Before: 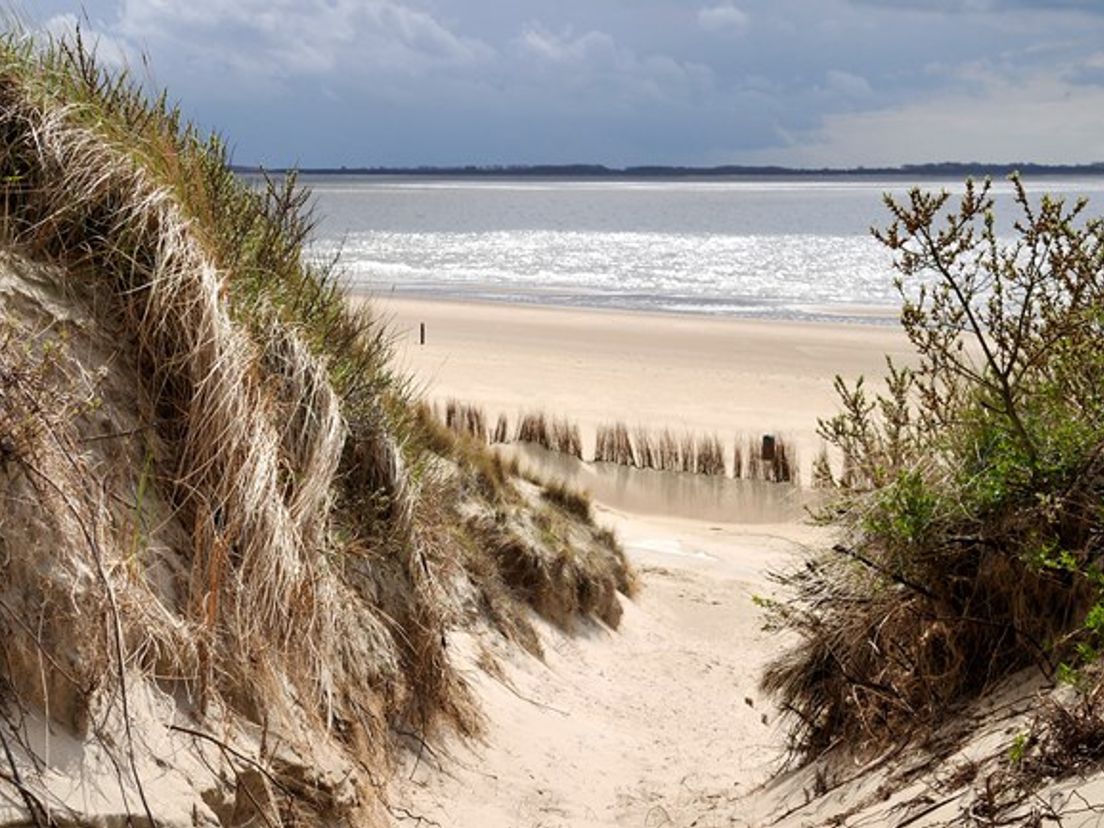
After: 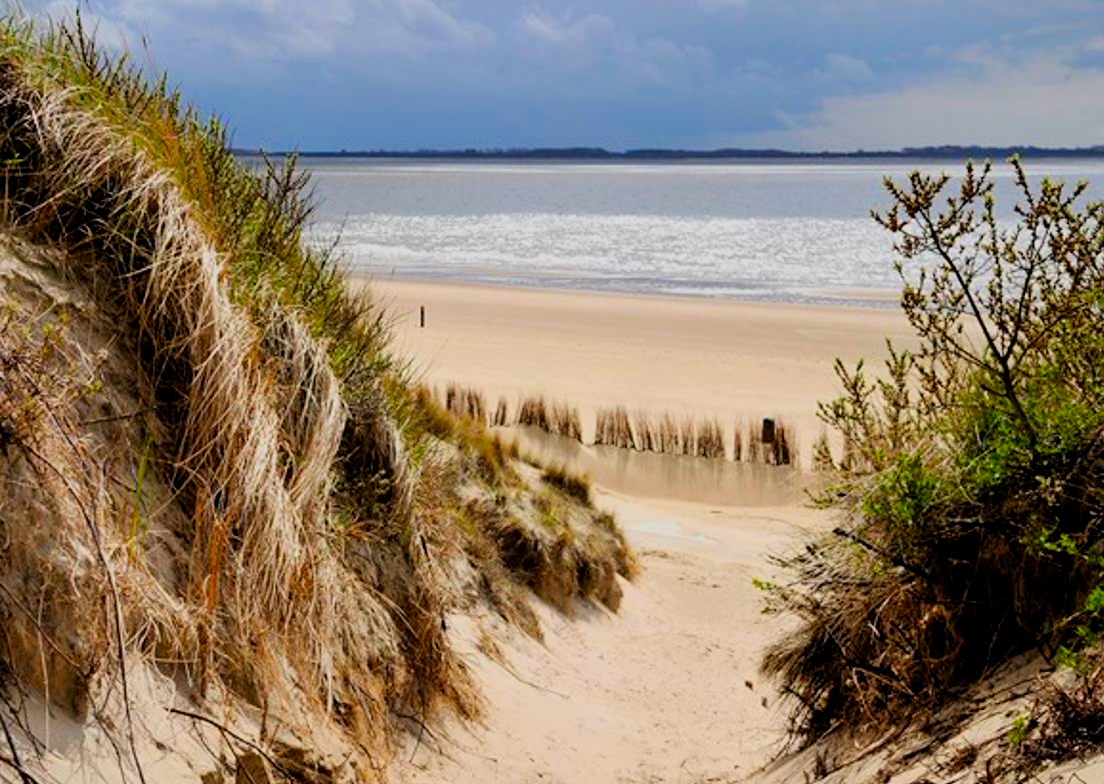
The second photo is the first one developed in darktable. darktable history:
filmic rgb: black relative exposure -7.55 EV, white relative exposure 4.64 EV, target black luminance 0%, hardness 3.55, latitude 50.42%, contrast 1.039, highlights saturation mix 8.81%, shadows ↔ highlights balance -0.192%, color science v4 (2020)
crop and rotate: top 2.072%, bottom 3.14%
contrast brightness saturation: brightness -0.023, saturation 0.346
